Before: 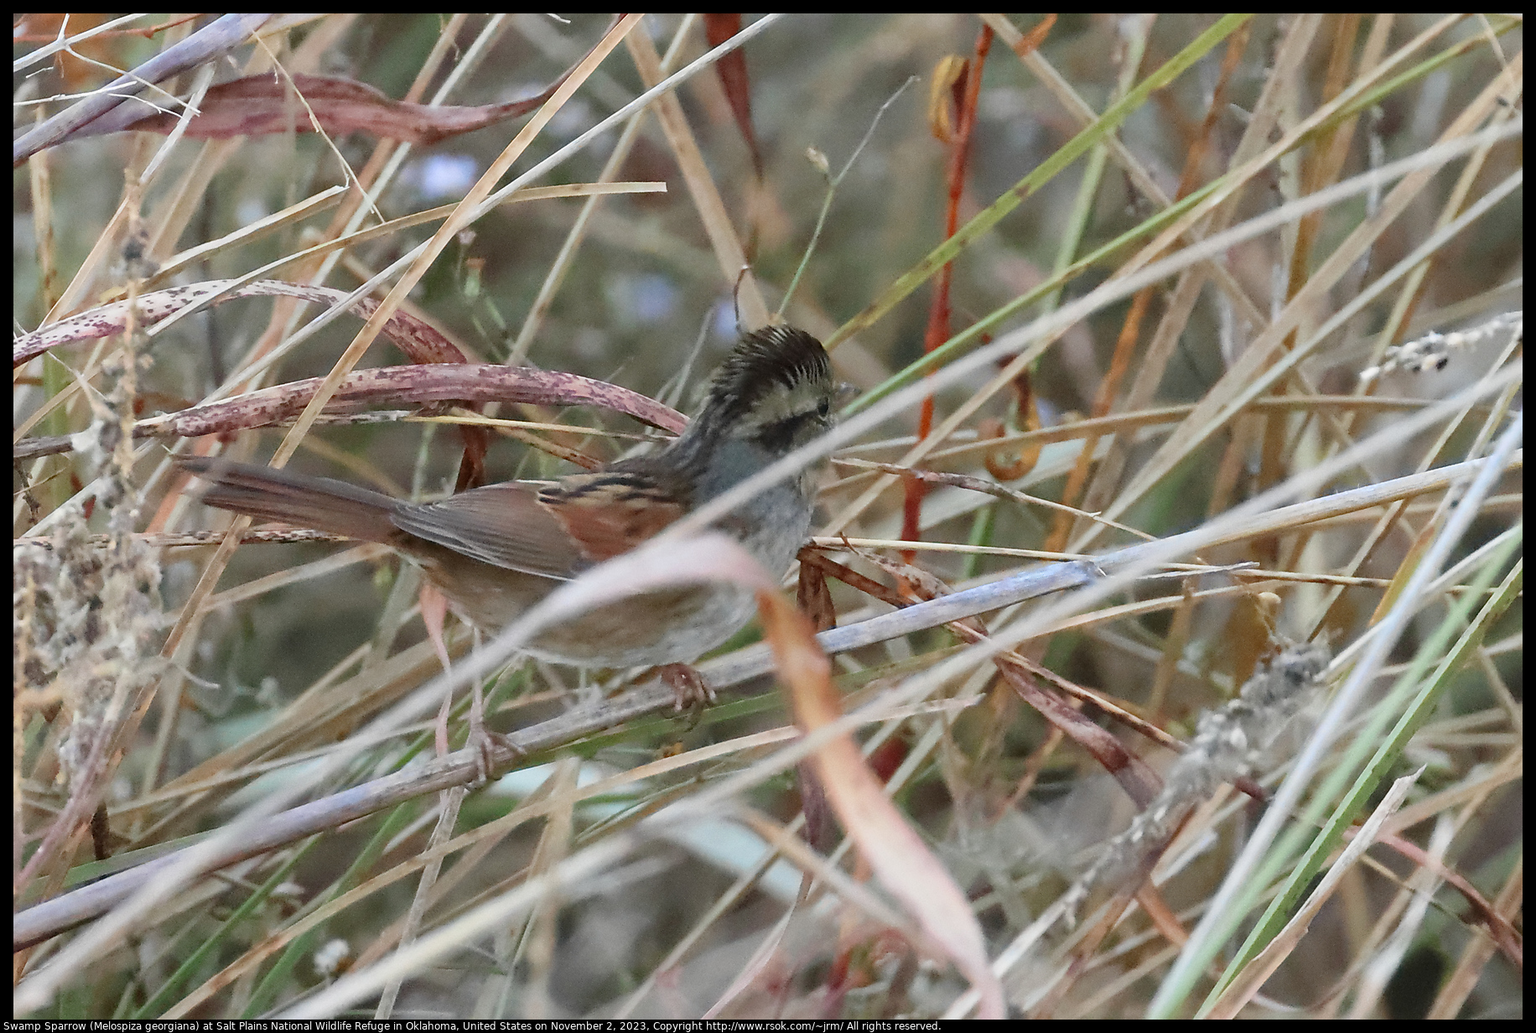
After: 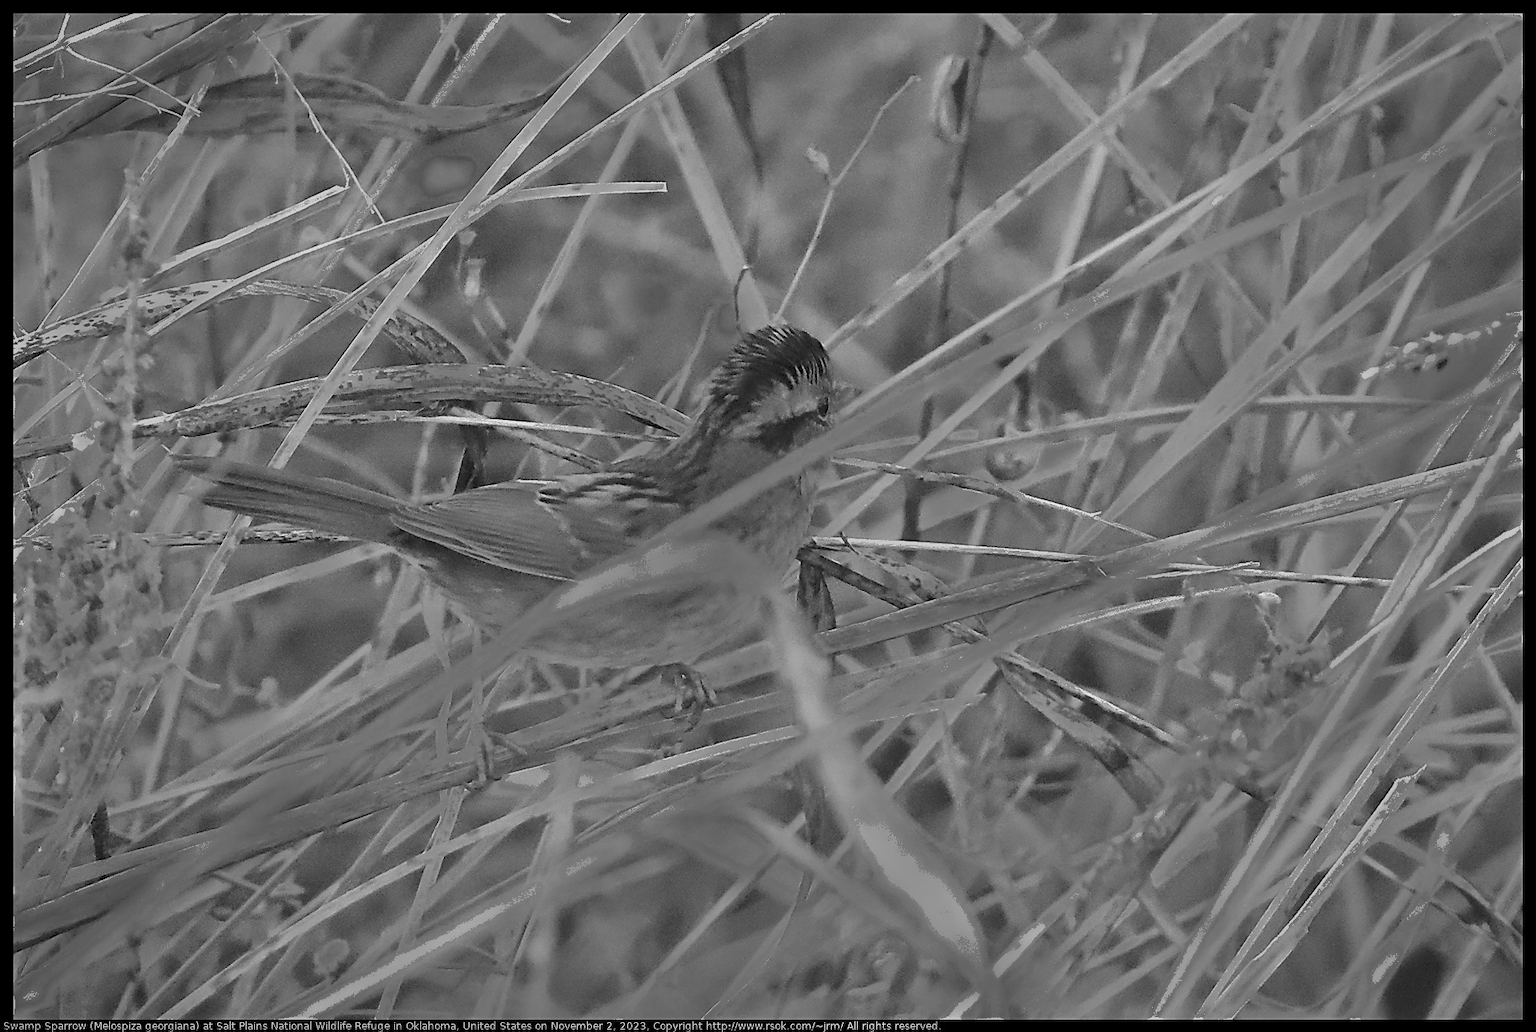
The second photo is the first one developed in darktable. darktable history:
rgb levels: mode RGB, independent channels, levels [[0, 0.474, 1], [0, 0.5, 1], [0, 0.5, 1]]
color correction: saturation 3
exposure: exposure 0.6 EV, compensate highlight preservation false
white balance: red 0.766, blue 1.537
shadows and highlights: on, module defaults
sharpen: on, module defaults
vignetting: fall-off start 80.87%, fall-off radius 61.59%, brightness -0.384, saturation 0.007, center (0, 0.007), automatic ratio true, width/height ratio 1.418
monochrome: a -6.99, b 35.61, size 1.4
